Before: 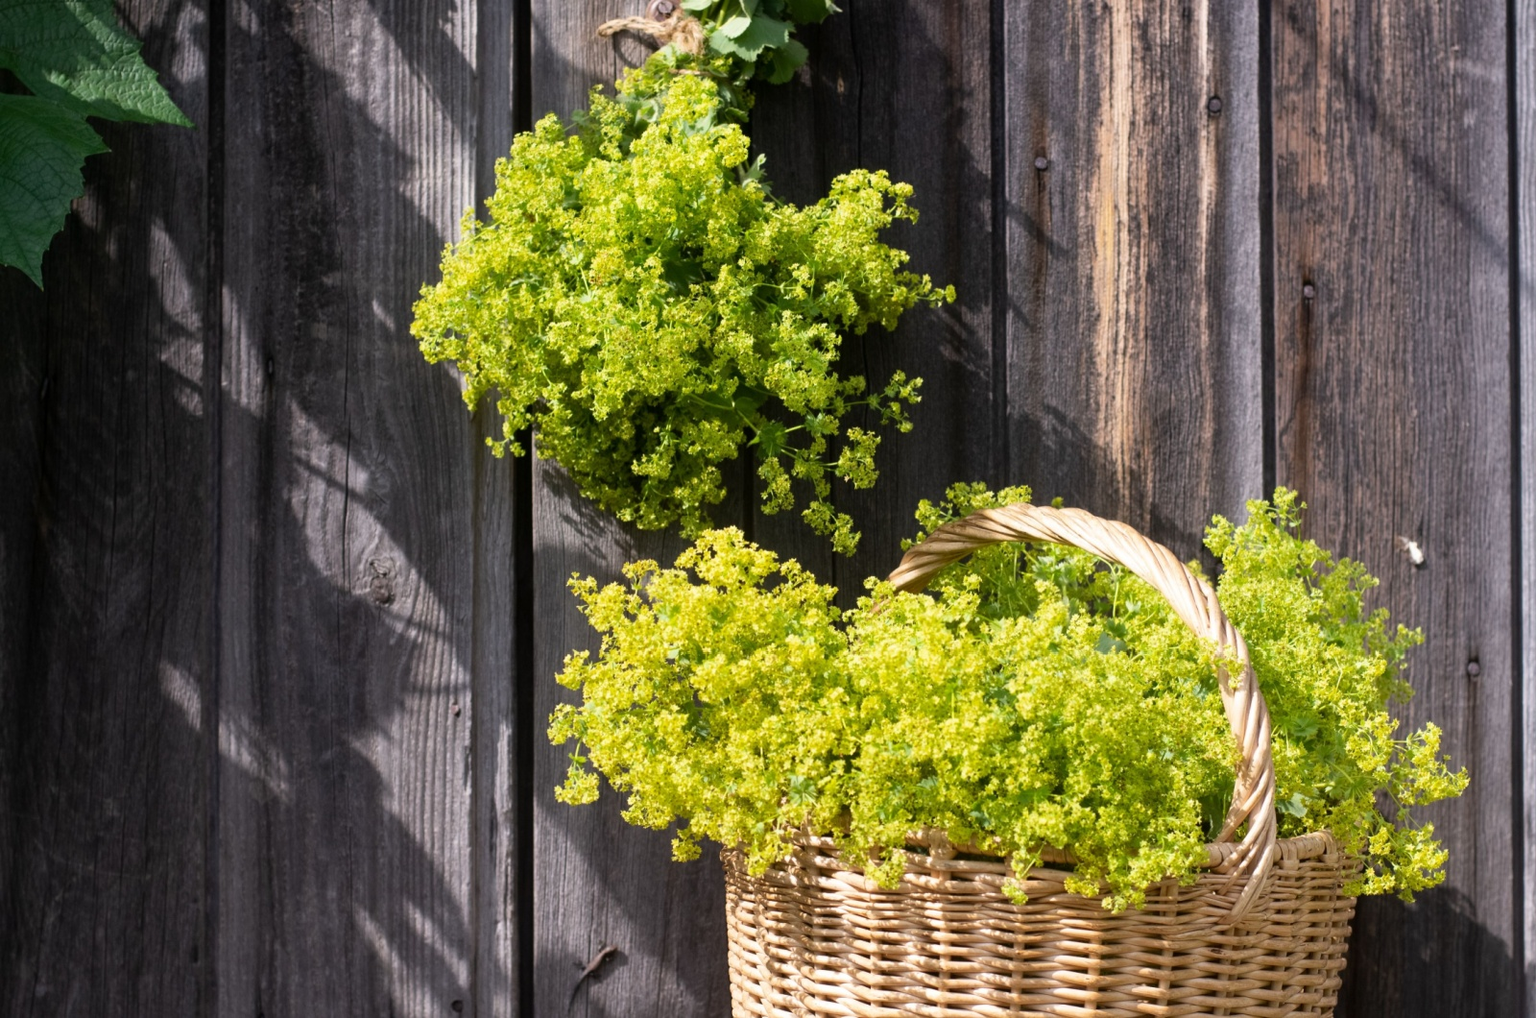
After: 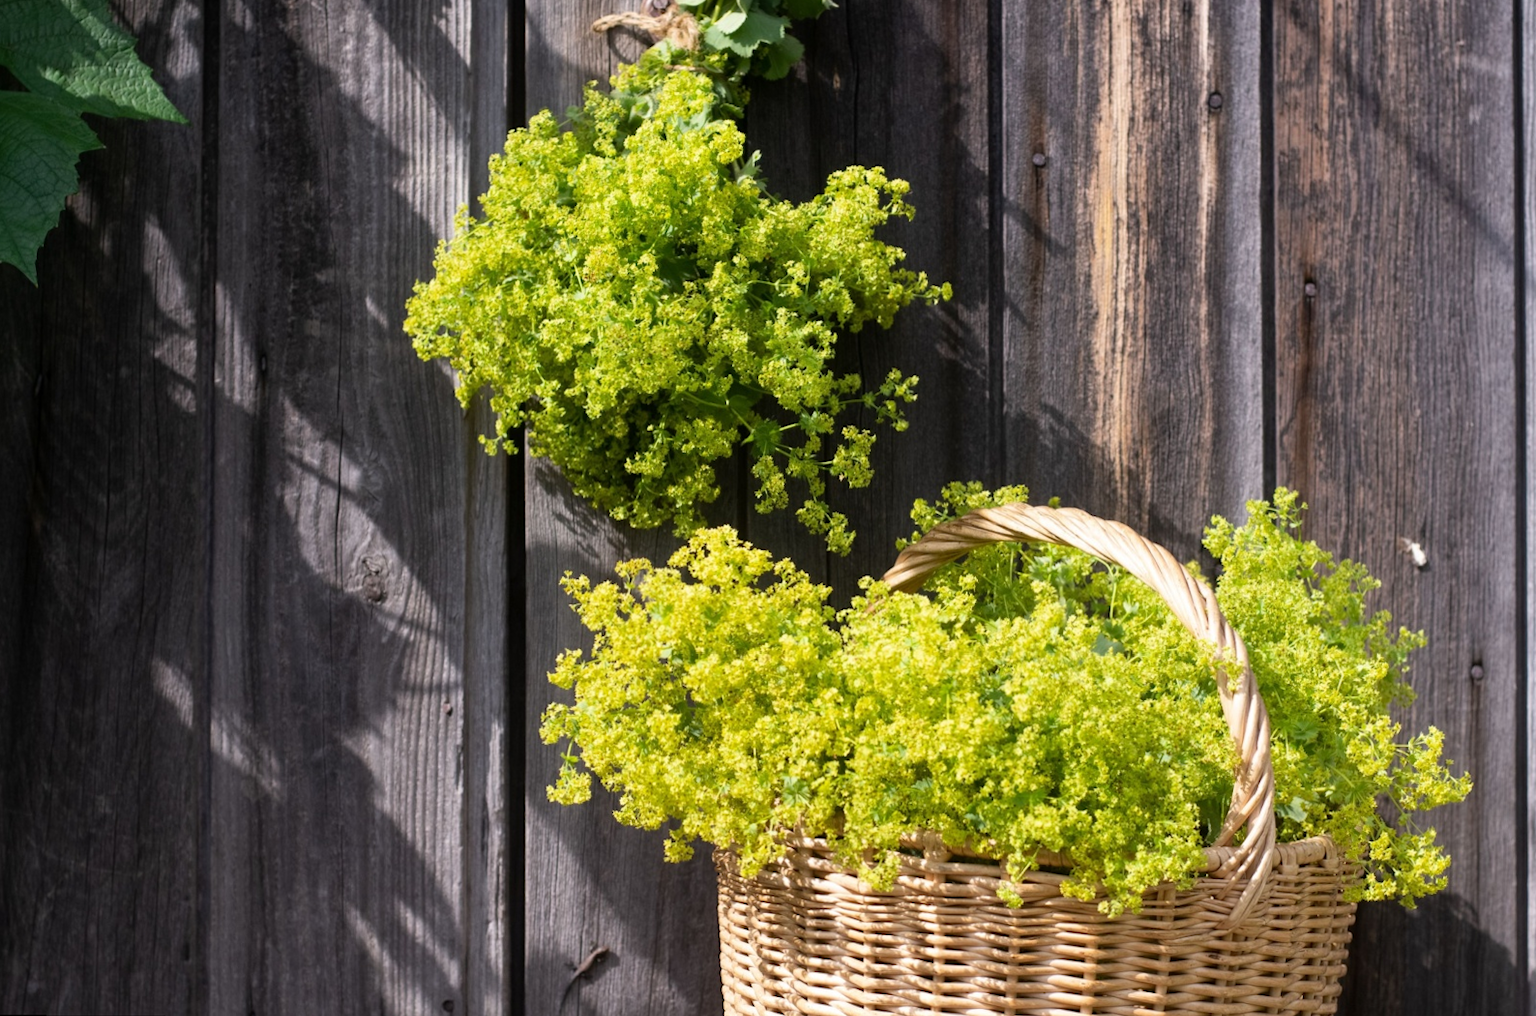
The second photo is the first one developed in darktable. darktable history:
rotate and perspective: rotation 0.192°, lens shift (horizontal) -0.015, crop left 0.005, crop right 0.996, crop top 0.006, crop bottom 0.99
